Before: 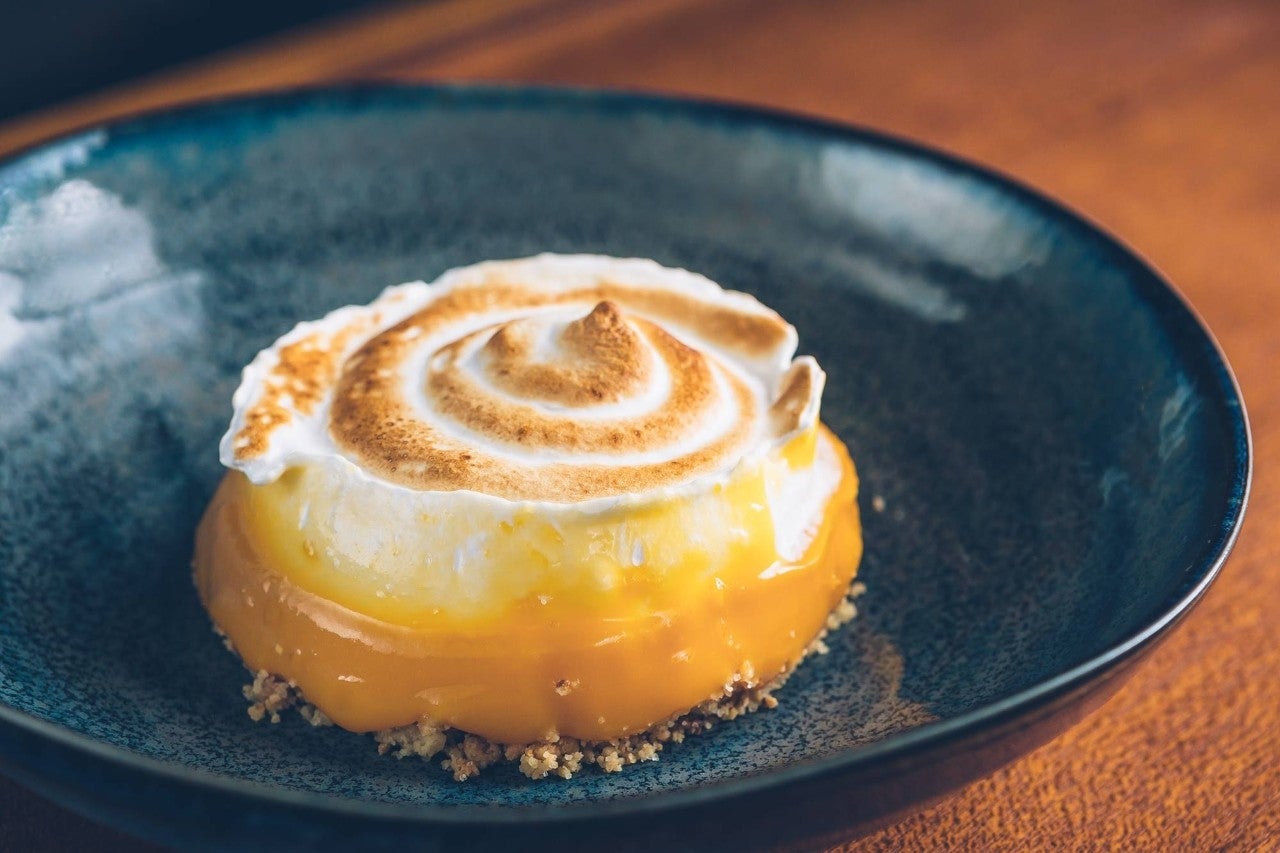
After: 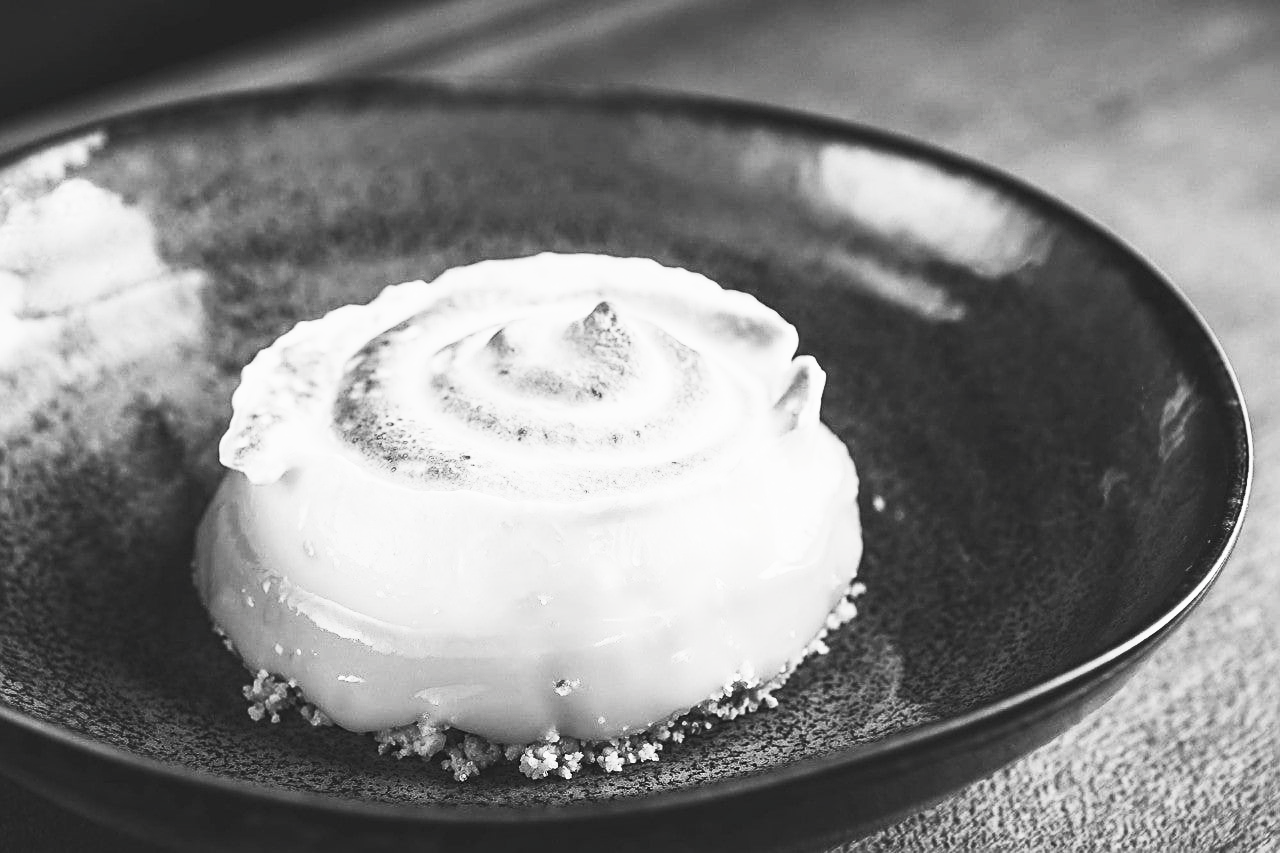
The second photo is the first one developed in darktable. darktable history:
filmic rgb: black relative exposure -11.31 EV, white relative exposure 3.22 EV, threshold 5.98 EV, hardness 6.73, contrast in shadows safe, enable highlight reconstruction true
color zones: curves: ch0 [(0, 0.5) (0.143, 0.5) (0.286, 0.5) (0.429, 0.495) (0.571, 0.437) (0.714, 0.44) (0.857, 0.496) (1, 0.5)]
contrast brightness saturation: contrast 0.548, brightness 0.481, saturation -0.995
sharpen: amount 0.492
